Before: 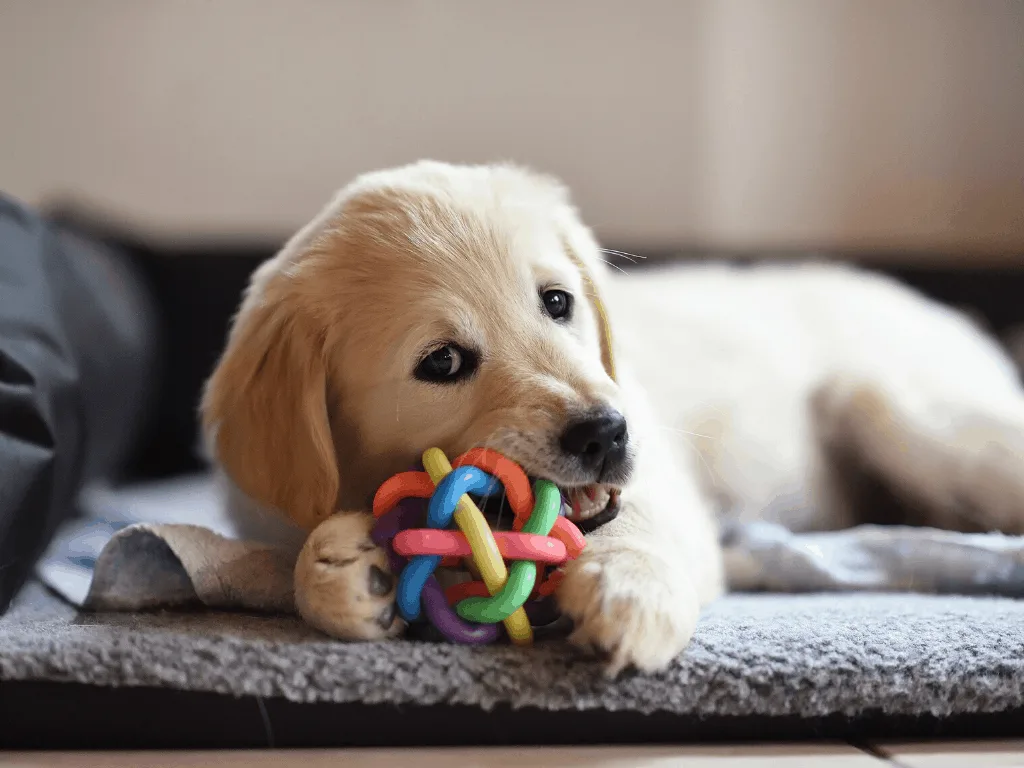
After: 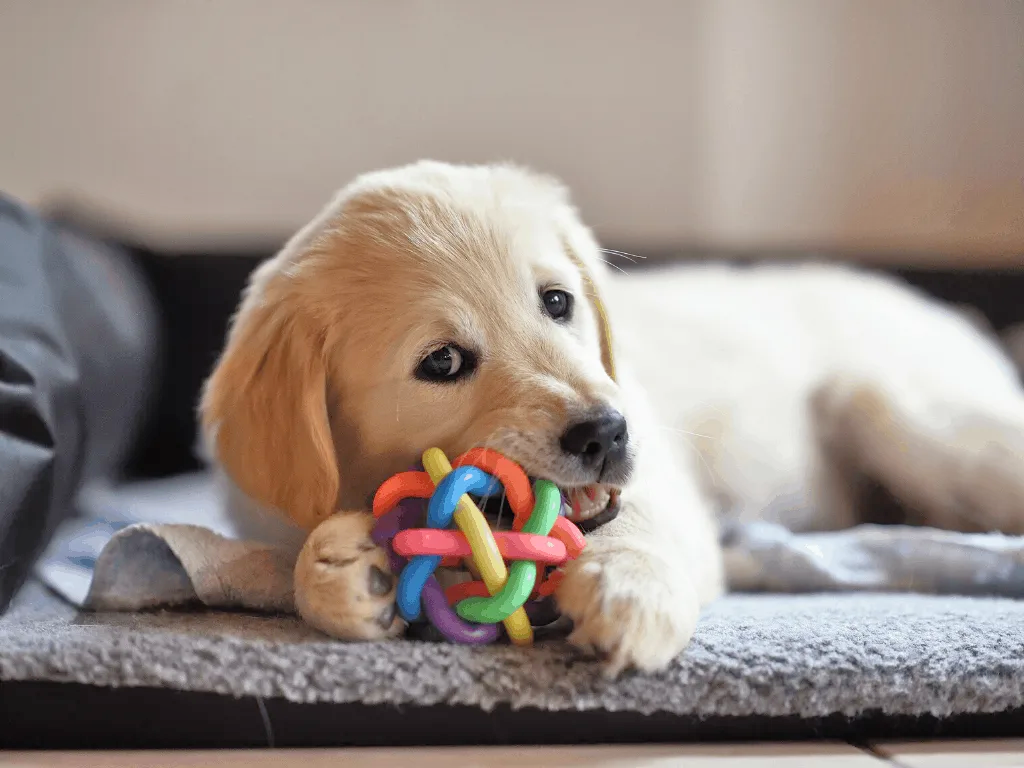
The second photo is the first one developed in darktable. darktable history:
tone equalizer: -7 EV 0.14 EV, -6 EV 0.613 EV, -5 EV 1.19 EV, -4 EV 1.35 EV, -3 EV 1.13 EV, -2 EV 0.6 EV, -1 EV 0.156 EV
